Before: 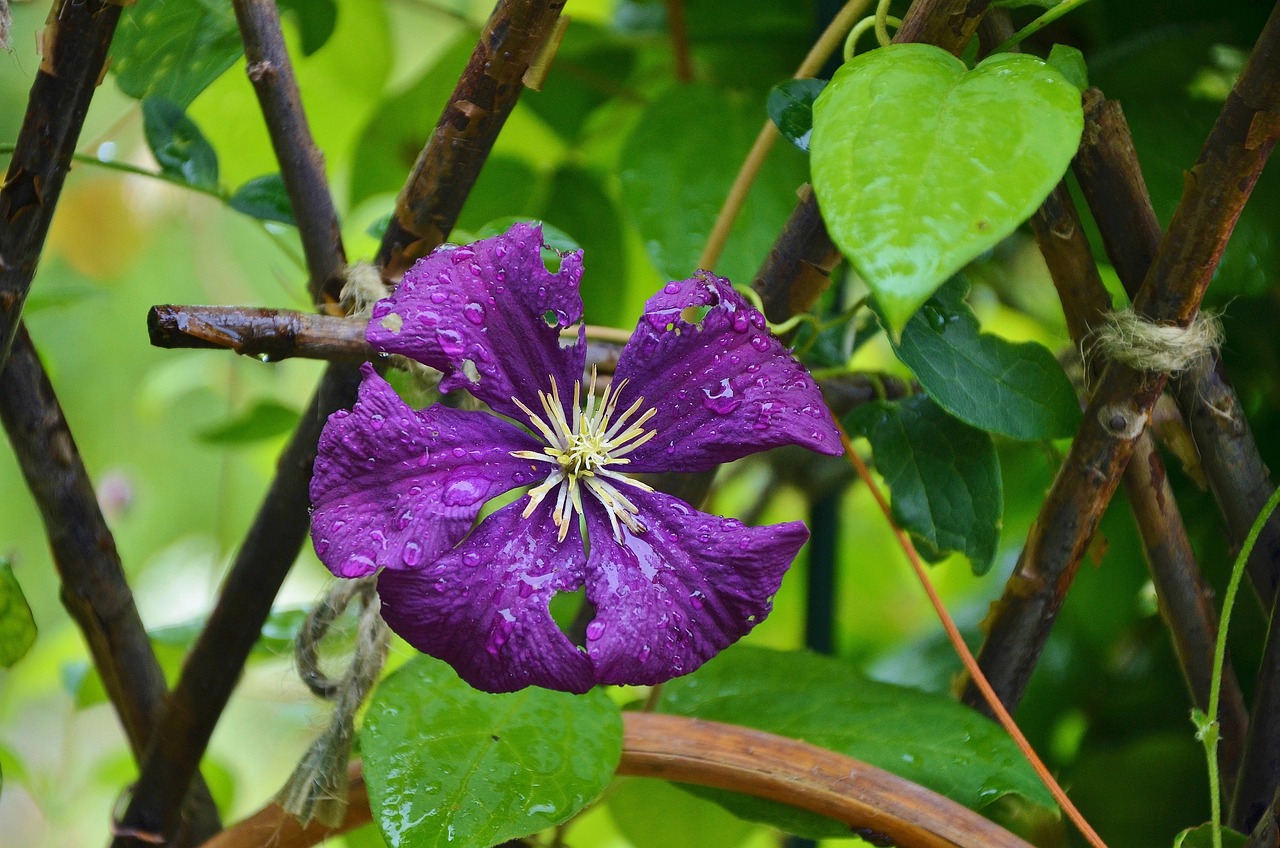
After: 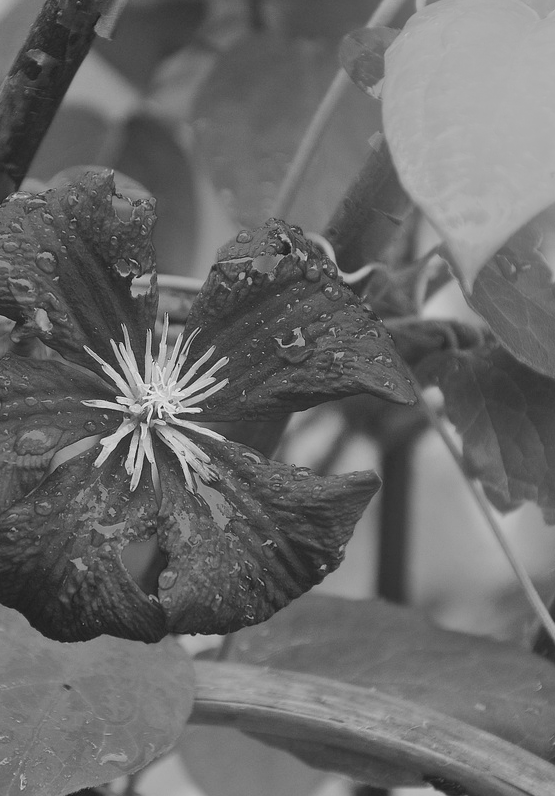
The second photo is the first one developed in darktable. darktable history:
bloom: threshold 82.5%, strength 16.25%
exposure: exposure 0.6 EV, compensate highlight preservation false
monochrome: a 79.32, b 81.83, size 1.1
crop: left 33.452%, top 6.025%, right 23.155%
